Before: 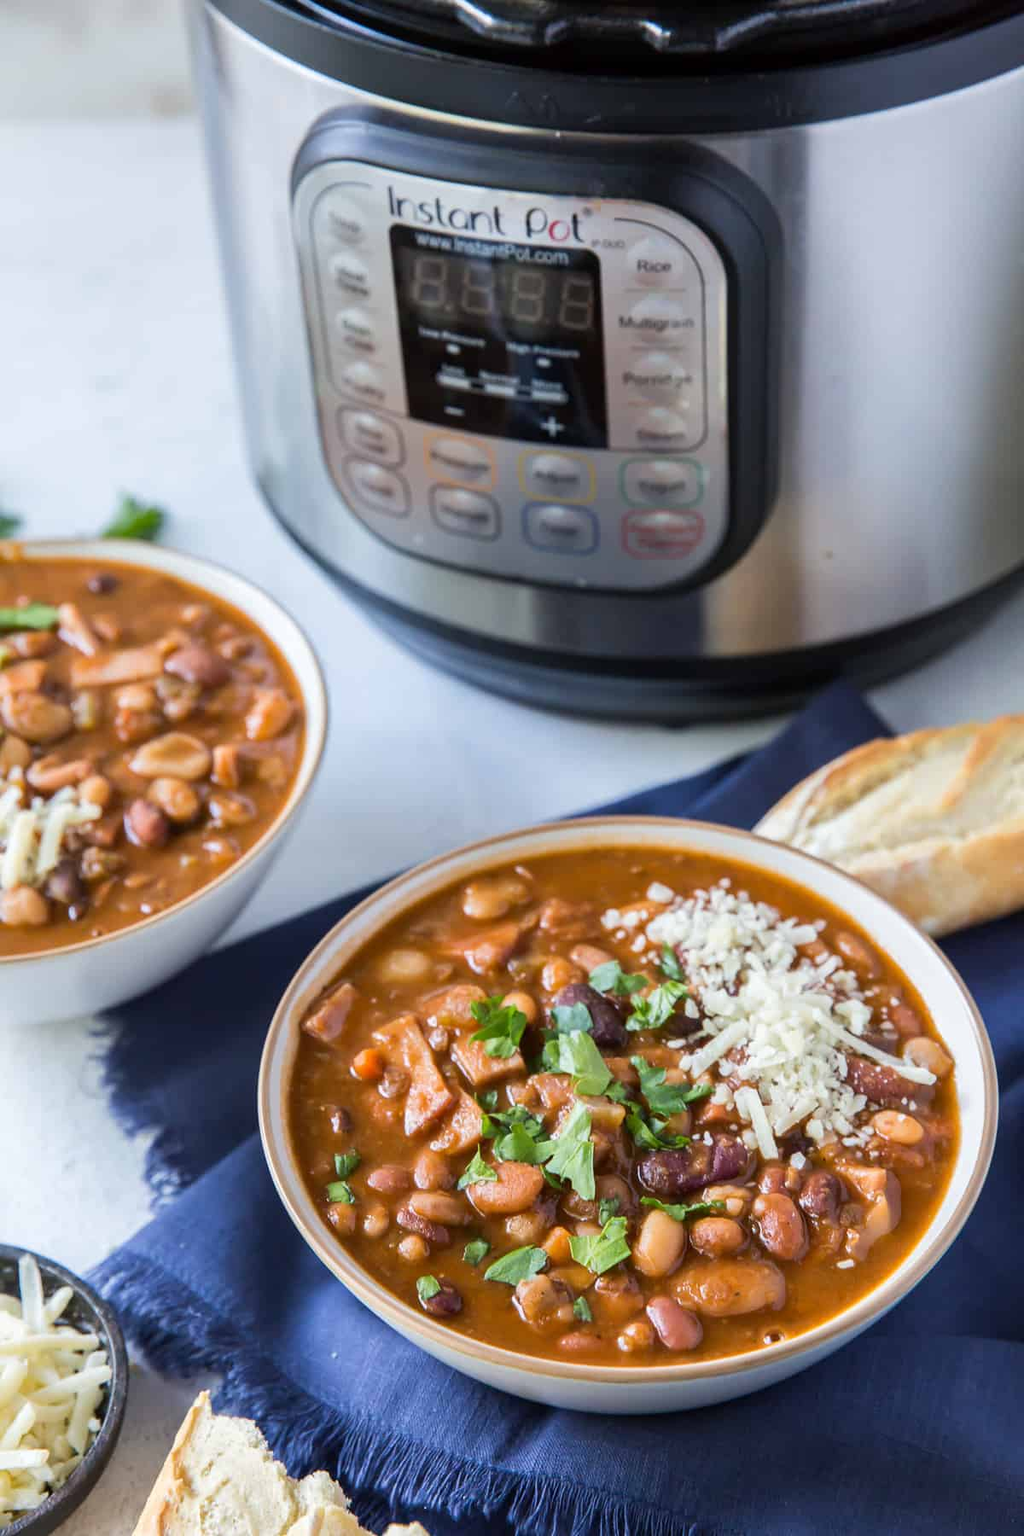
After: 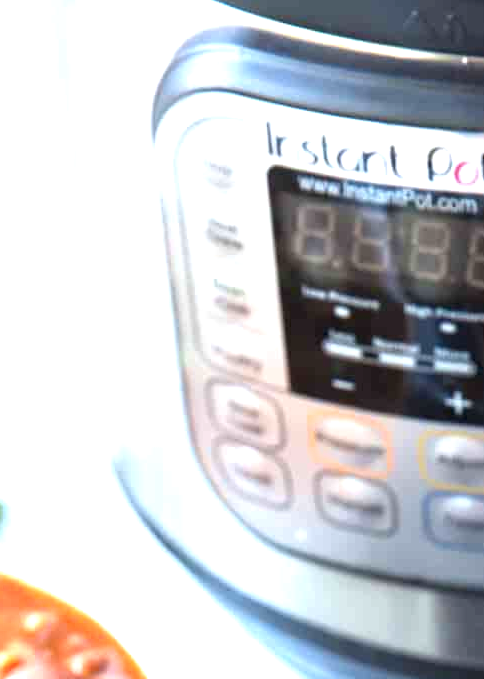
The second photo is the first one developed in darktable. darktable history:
exposure: black level correction 0, exposure 1.461 EV, compensate highlight preservation false
crop: left 15.76%, top 5.434%, right 43.838%, bottom 56.801%
color zones: curves: ch1 [(0.235, 0.558) (0.75, 0.5)]; ch2 [(0.25, 0.462) (0.749, 0.457)]
